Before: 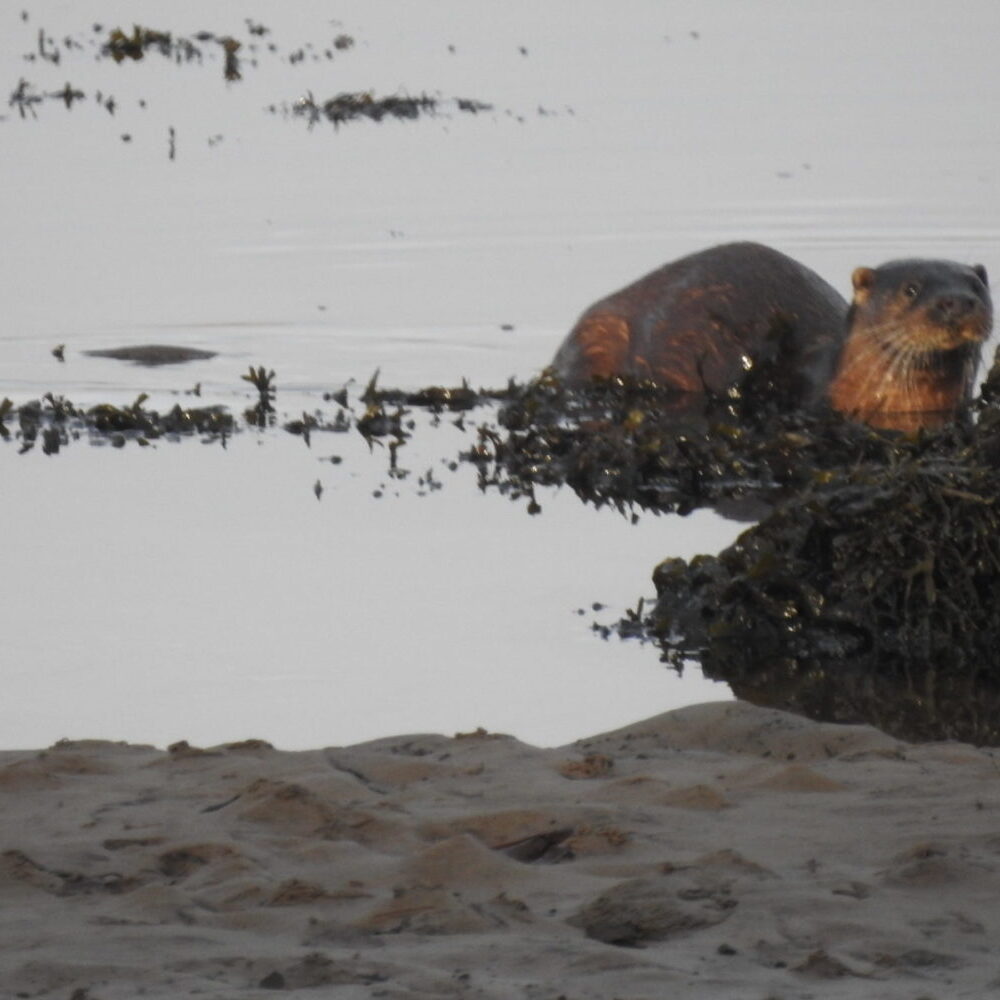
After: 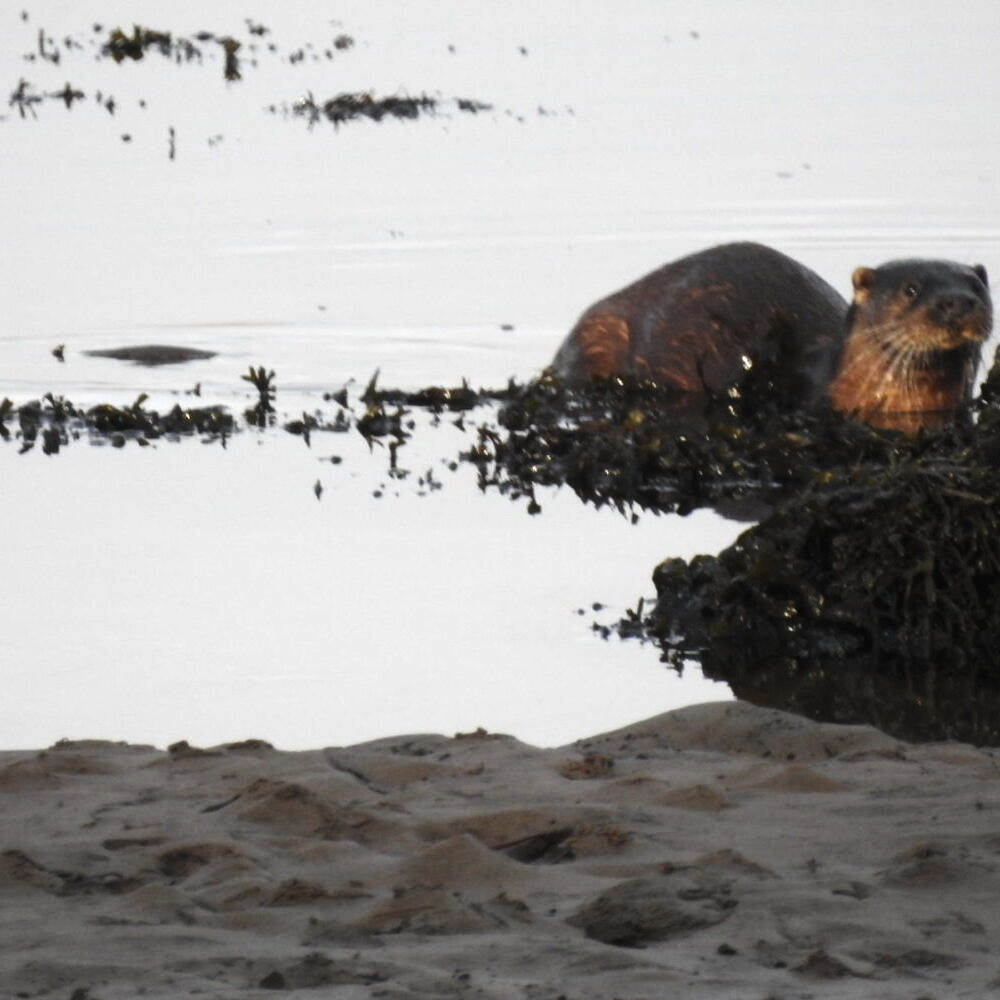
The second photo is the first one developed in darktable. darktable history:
tone equalizer: -8 EV -0.738 EV, -7 EV -0.68 EV, -6 EV -0.621 EV, -5 EV -0.416 EV, -3 EV 0.395 EV, -2 EV 0.6 EV, -1 EV 0.681 EV, +0 EV 0.773 EV, edges refinement/feathering 500, mask exposure compensation -1.57 EV, preserve details no
